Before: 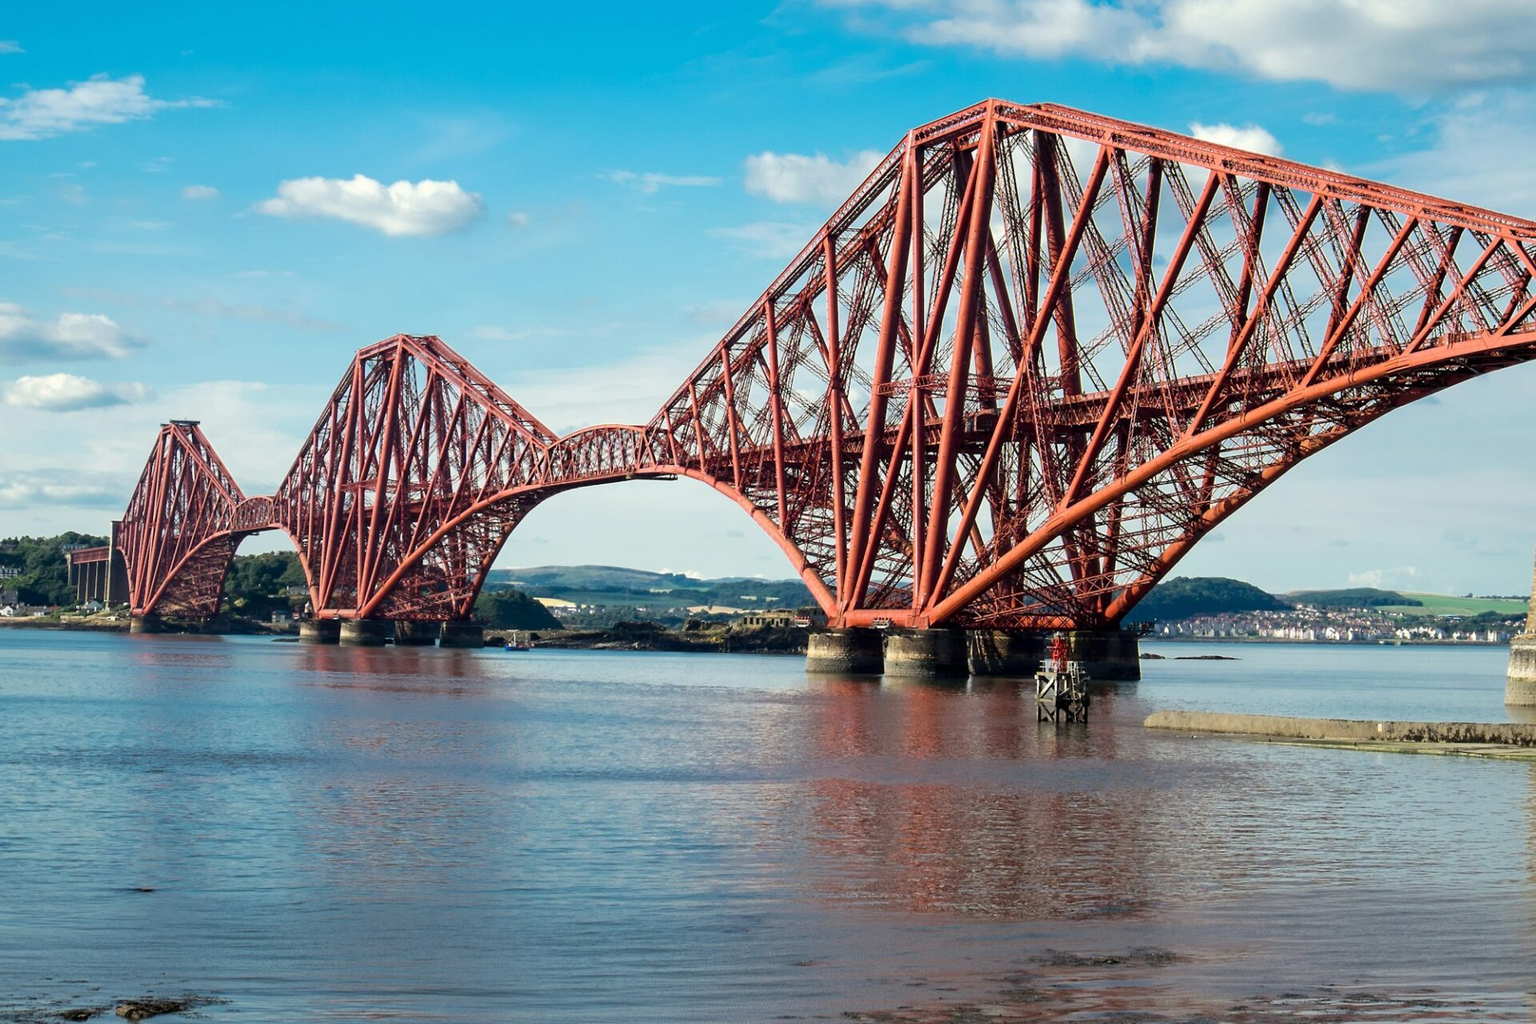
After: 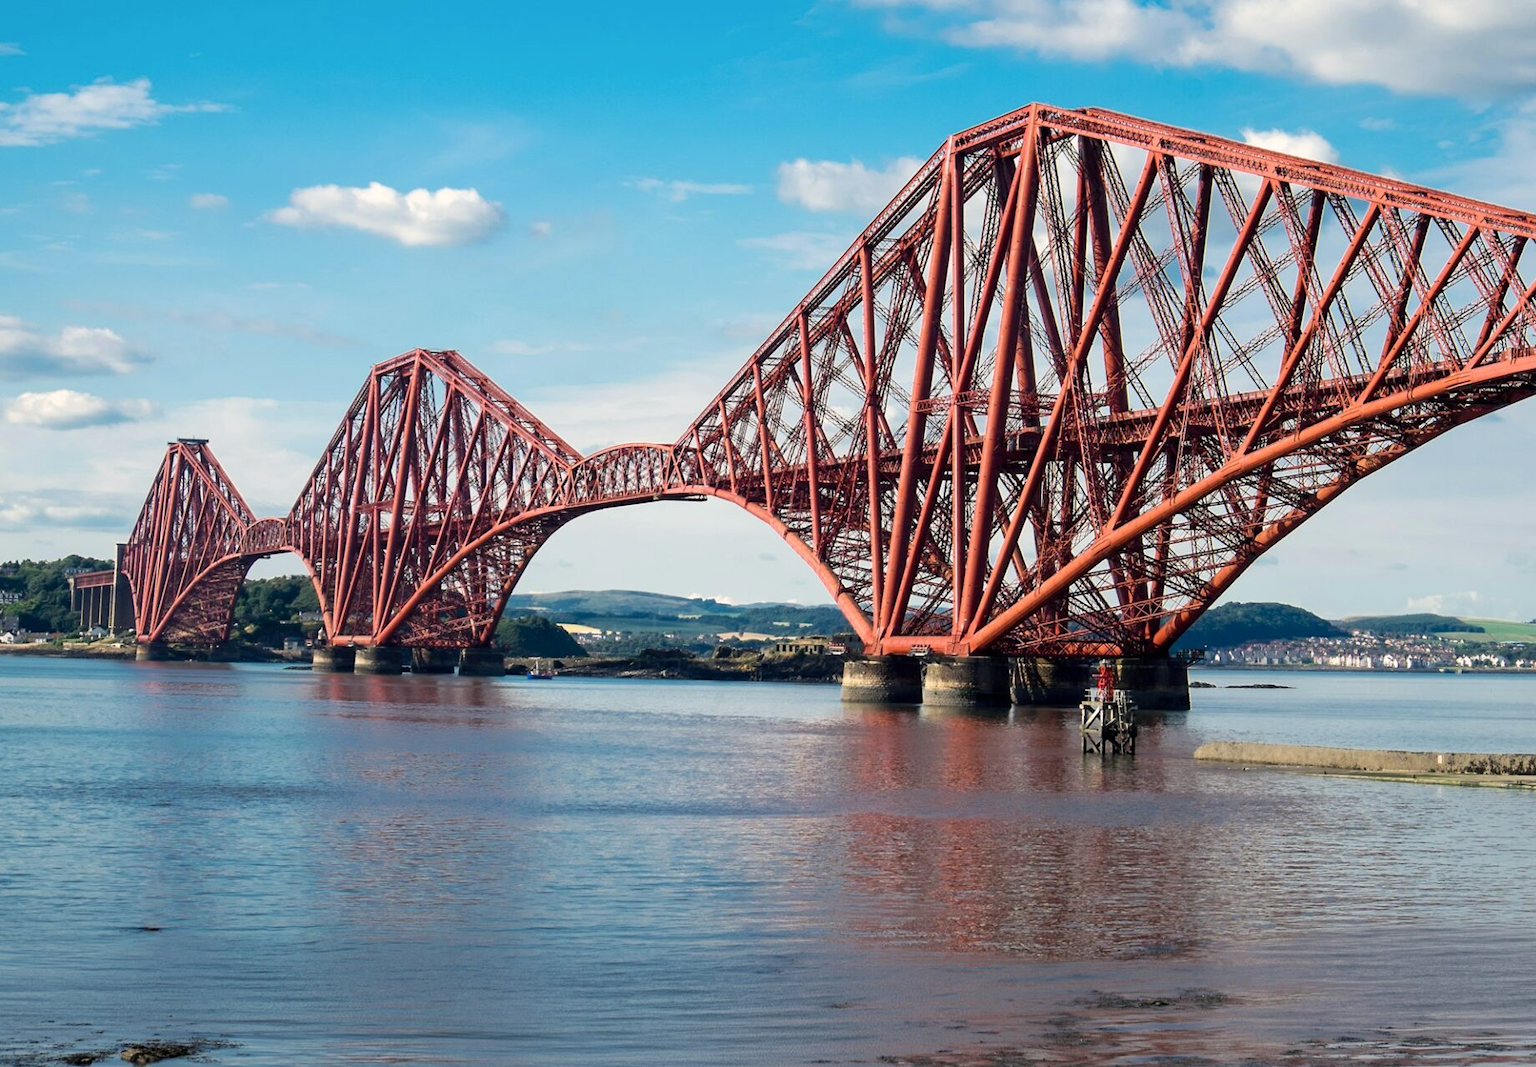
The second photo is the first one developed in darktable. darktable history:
crop: right 4.126%, bottom 0.031%
color balance rgb: shadows lift › chroma 1.41%, shadows lift › hue 260°, power › chroma 0.5%, power › hue 260°, highlights gain › chroma 1%, highlights gain › hue 27°, saturation formula JzAzBz (2021)
